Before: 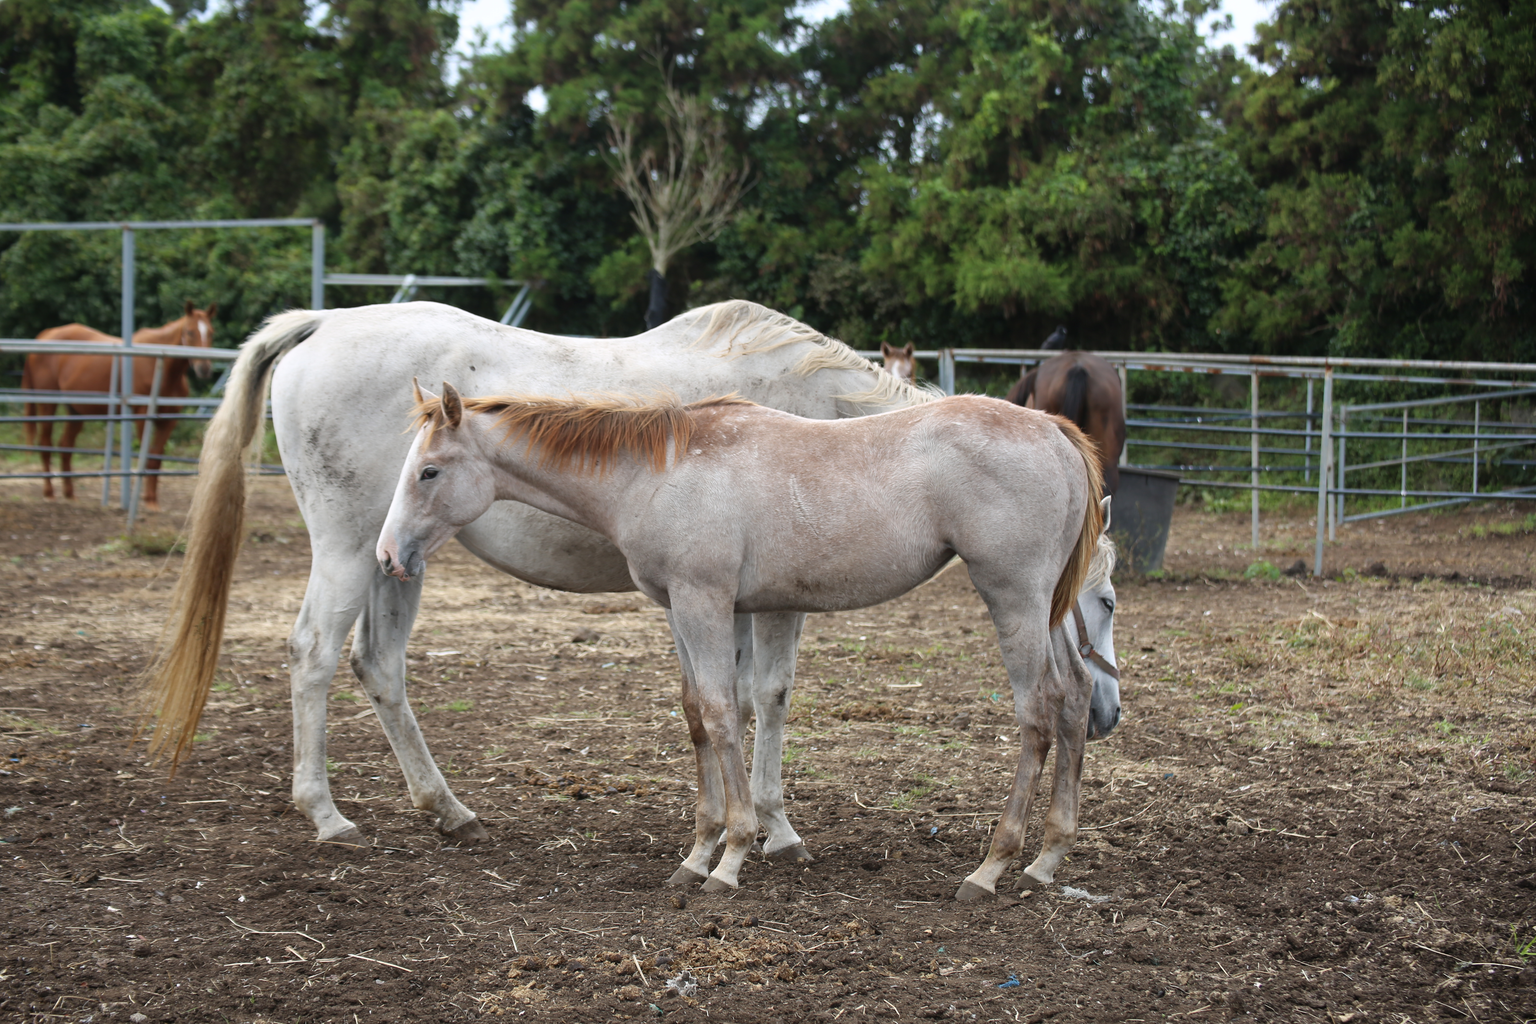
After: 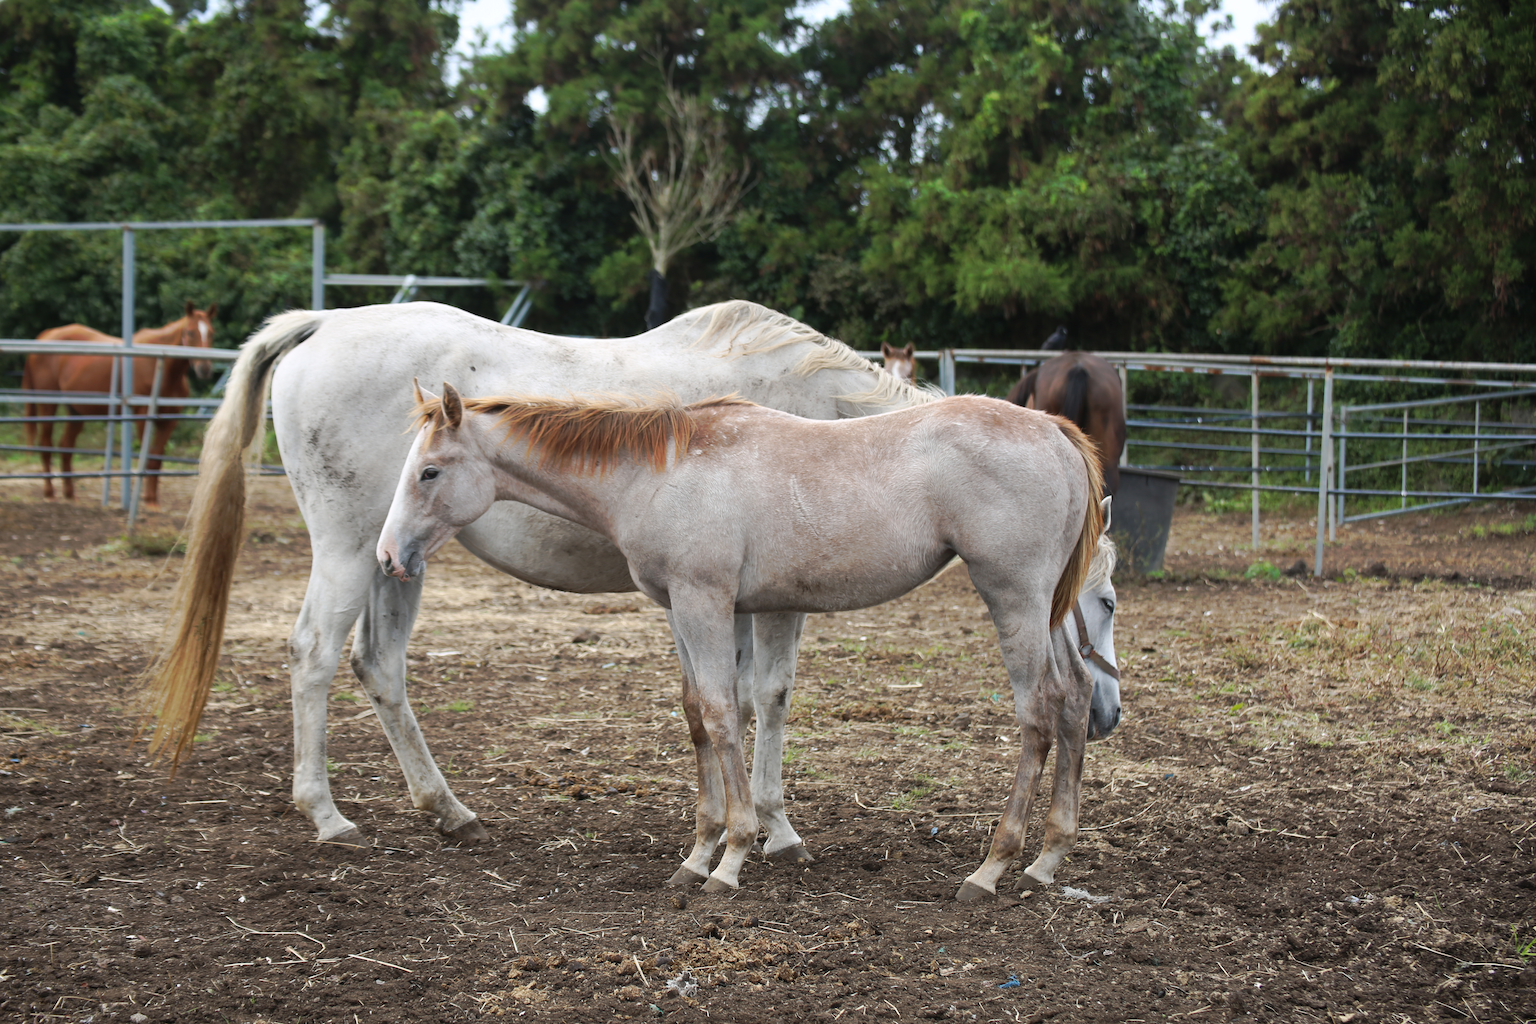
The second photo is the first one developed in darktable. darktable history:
color balance: mode lift, gamma, gain (sRGB)
tone curve: curves: ch0 [(0, 0) (0.003, 0.003) (0.011, 0.011) (0.025, 0.024) (0.044, 0.043) (0.069, 0.068) (0.1, 0.098) (0.136, 0.133) (0.177, 0.173) (0.224, 0.22) (0.277, 0.271) (0.335, 0.328) (0.399, 0.39) (0.468, 0.458) (0.543, 0.563) (0.623, 0.64) (0.709, 0.722) (0.801, 0.809) (0.898, 0.902) (1, 1)], preserve colors none
